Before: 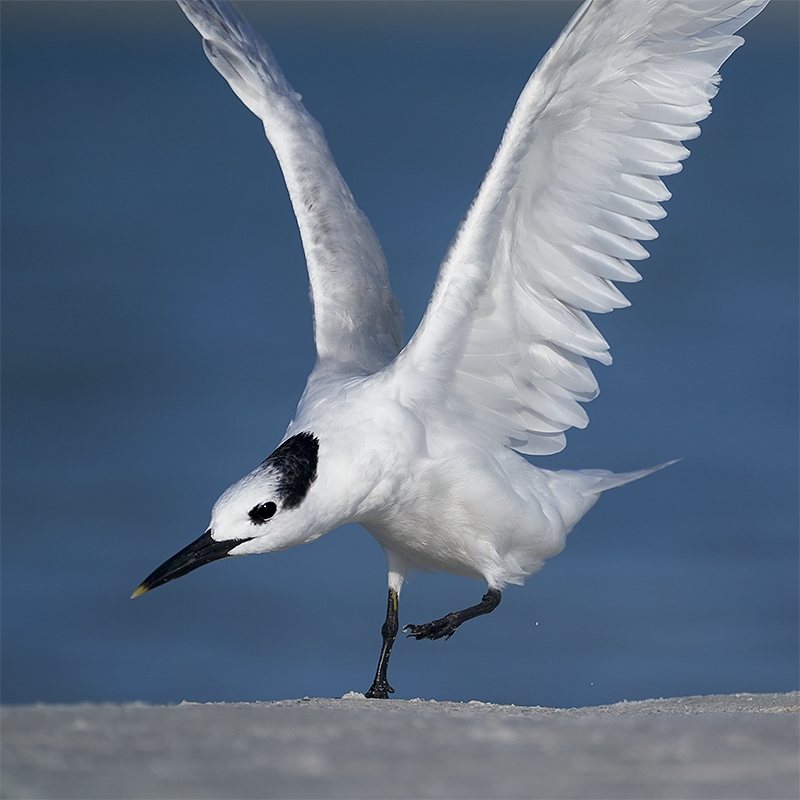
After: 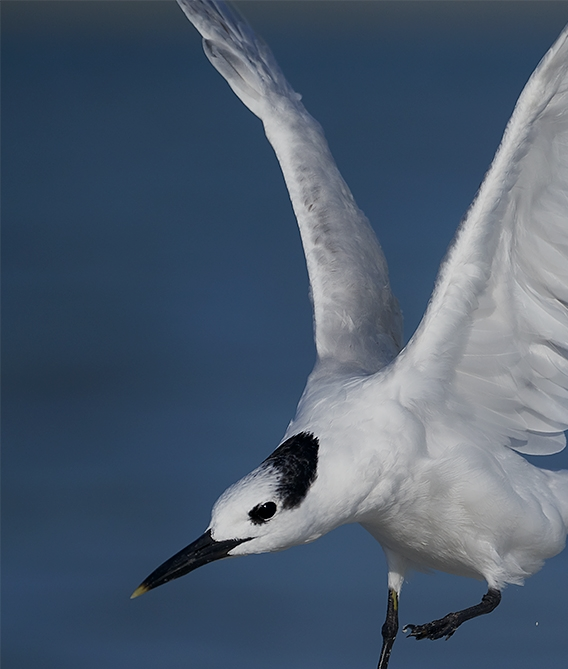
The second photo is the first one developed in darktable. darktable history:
crop: right 28.903%, bottom 16.356%
exposure: exposure -0.488 EV, compensate highlight preservation false
